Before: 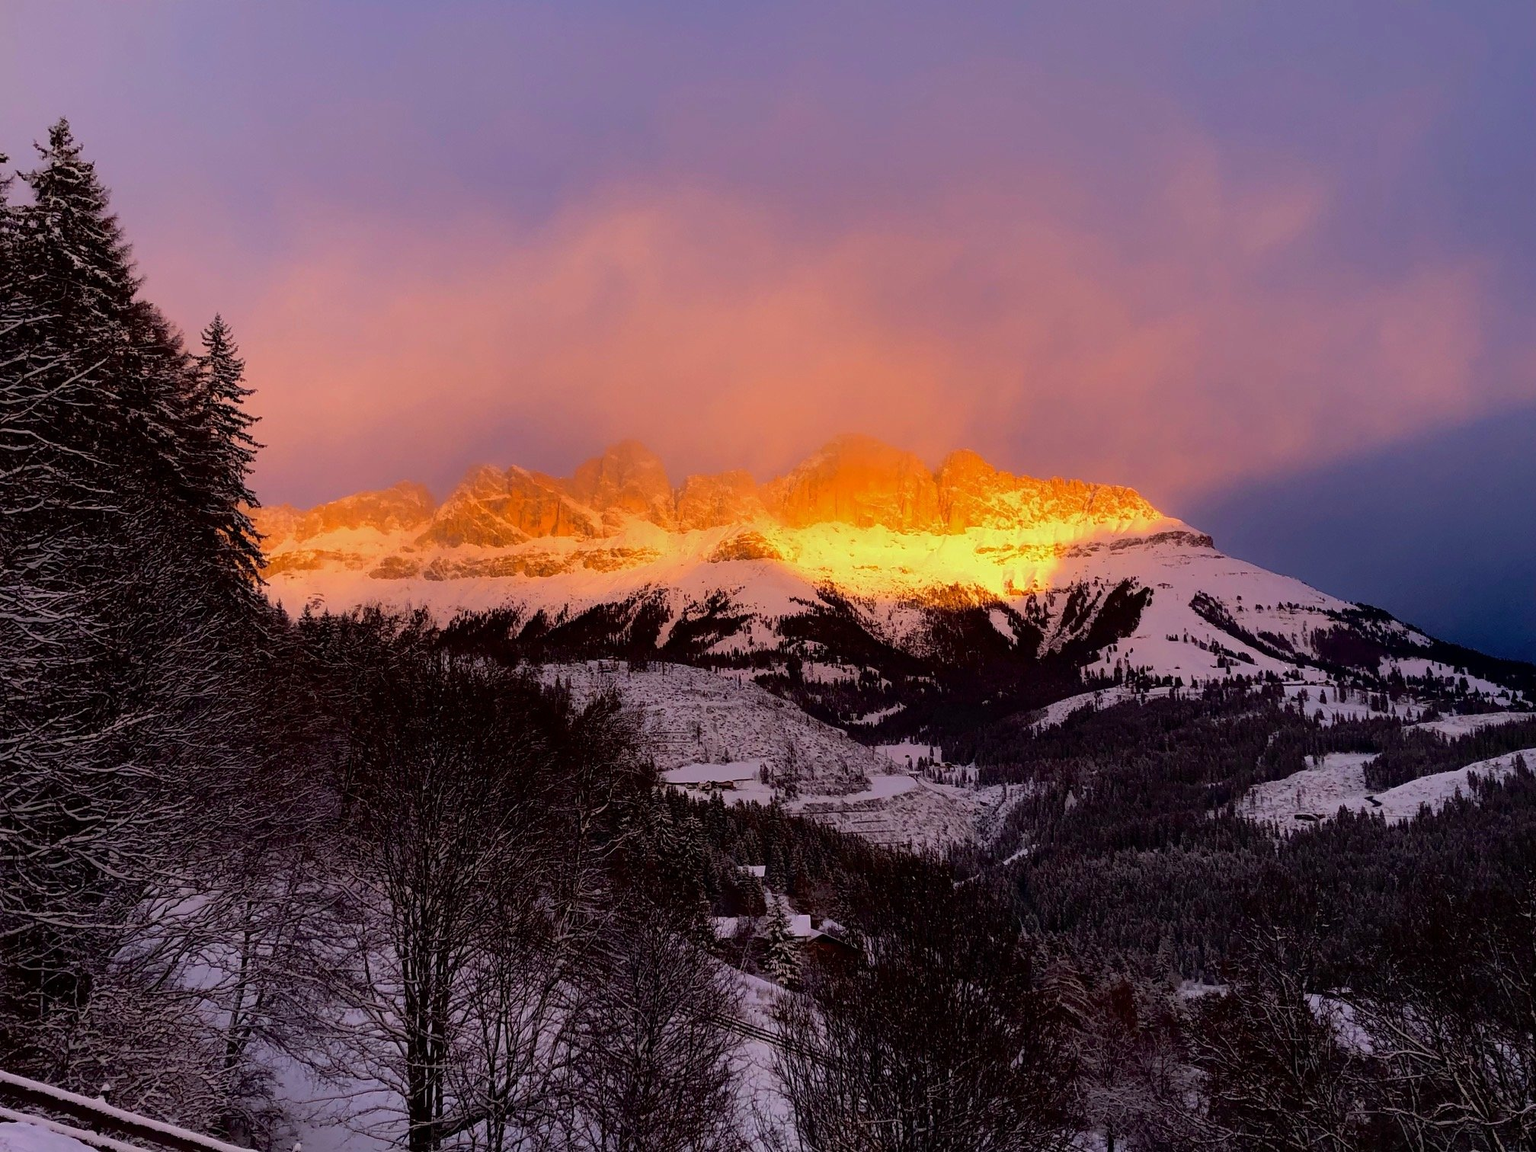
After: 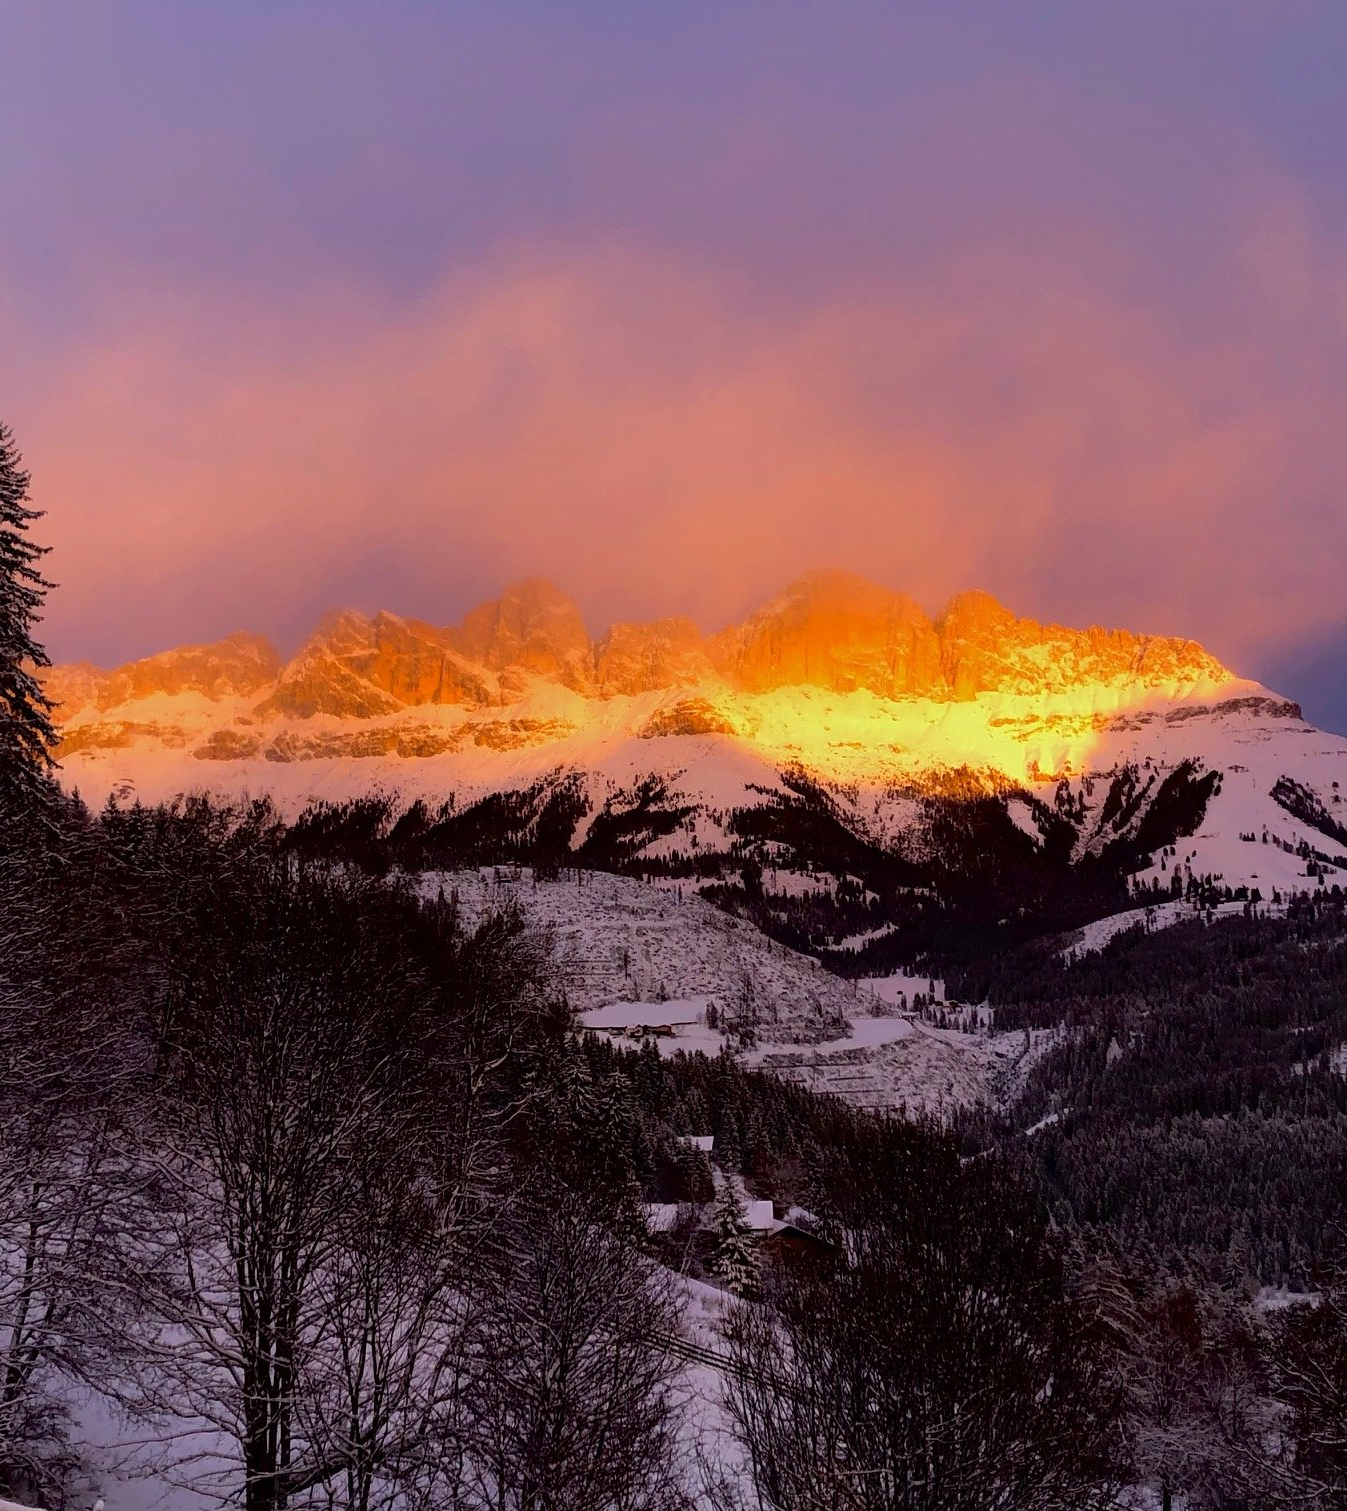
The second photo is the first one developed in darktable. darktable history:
crop and rotate: left 14.437%, right 18.731%
